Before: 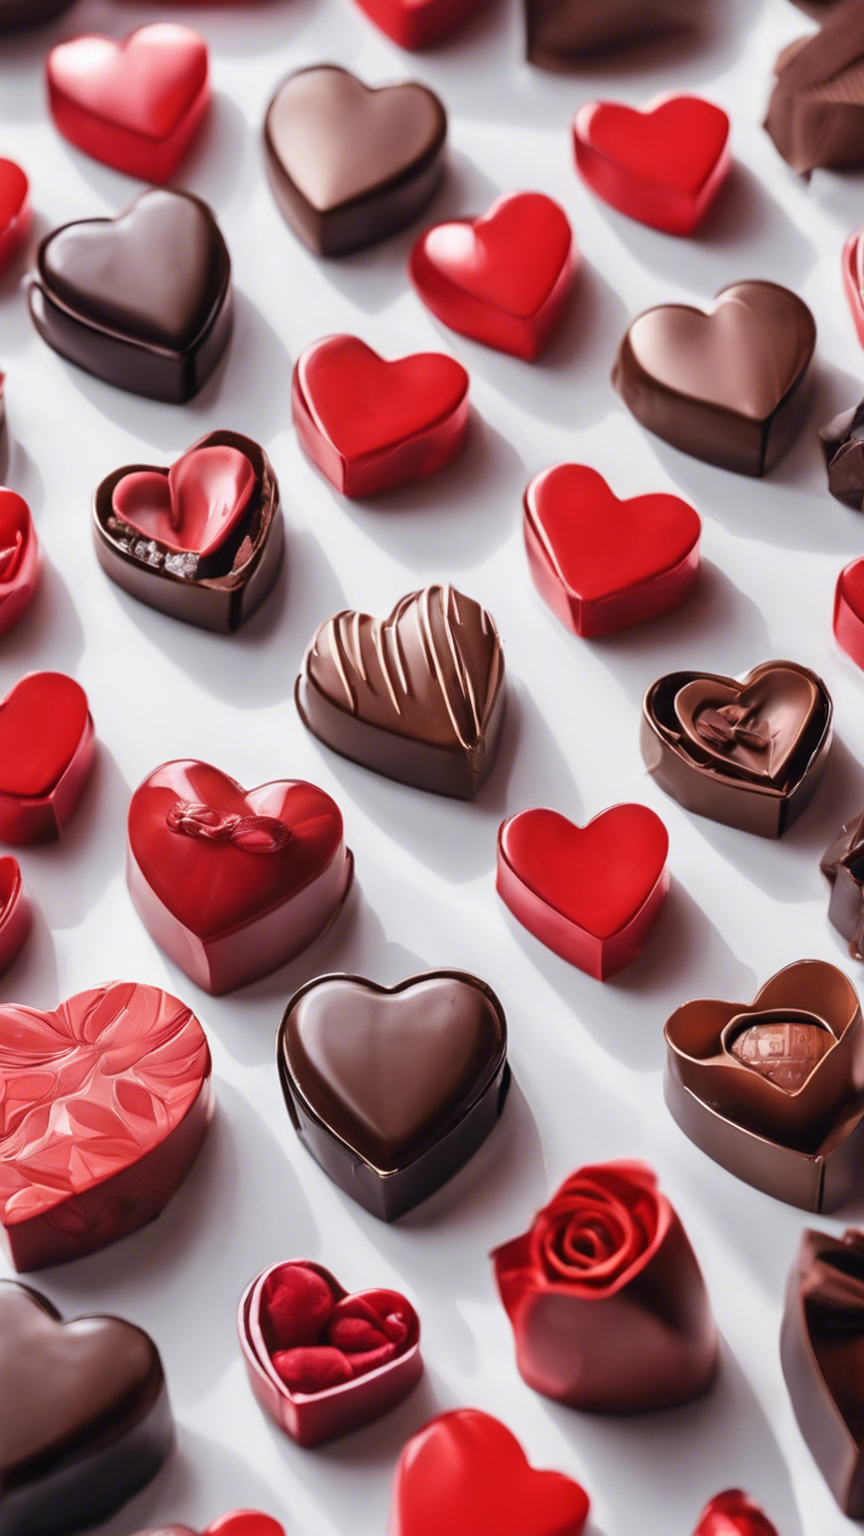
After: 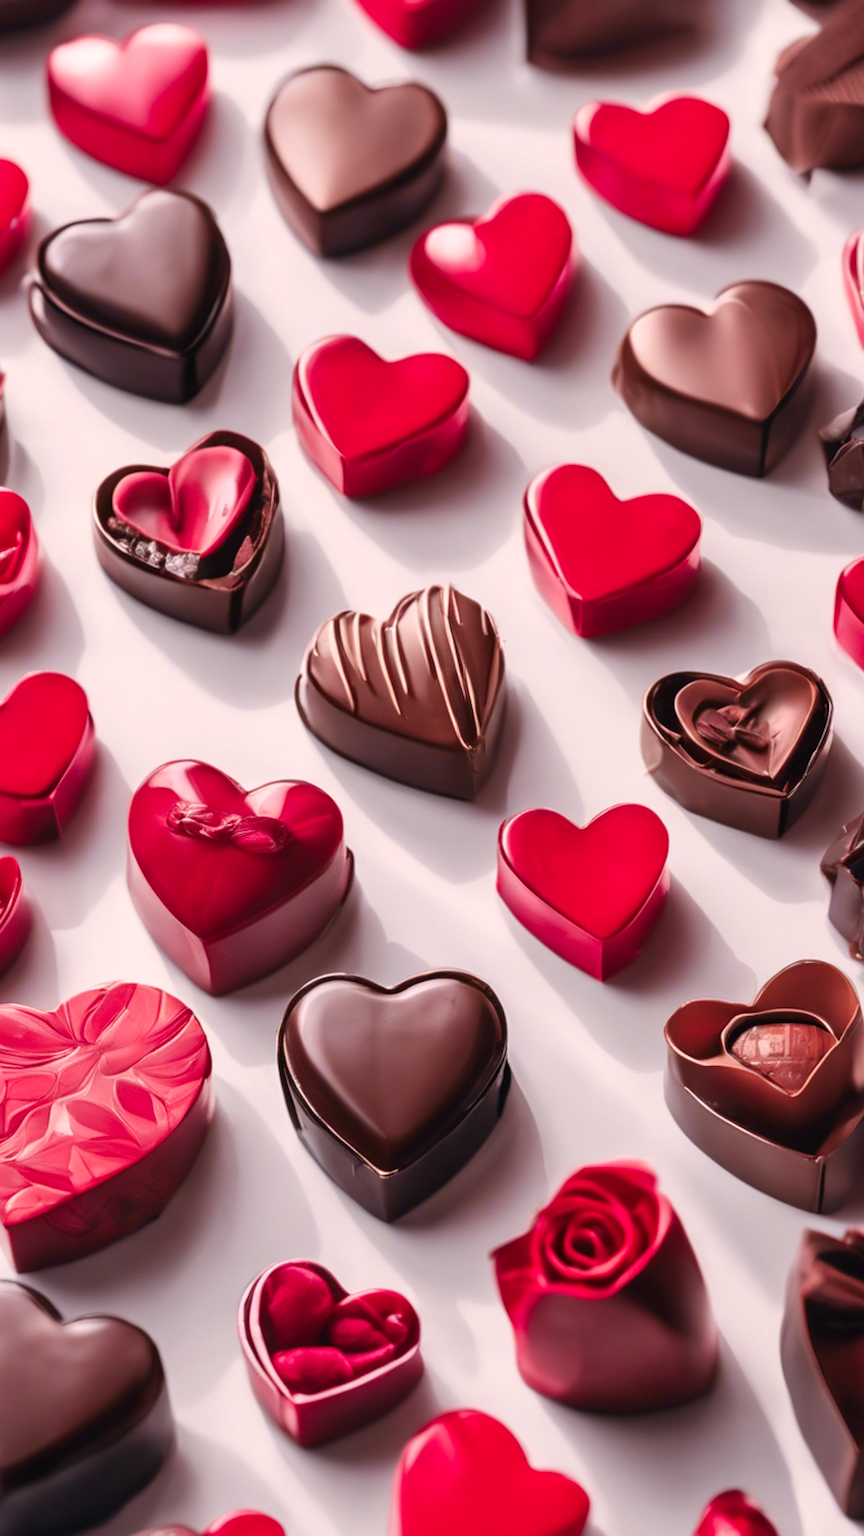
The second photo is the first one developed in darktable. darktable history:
color zones: curves: ch1 [(0.309, 0.524) (0.41, 0.329) (0.508, 0.509)]; ch2 [(0.25, 0.457) (0.75, 0.5)]
color correction: highlights a* 7.34, highlights b* 4.37
